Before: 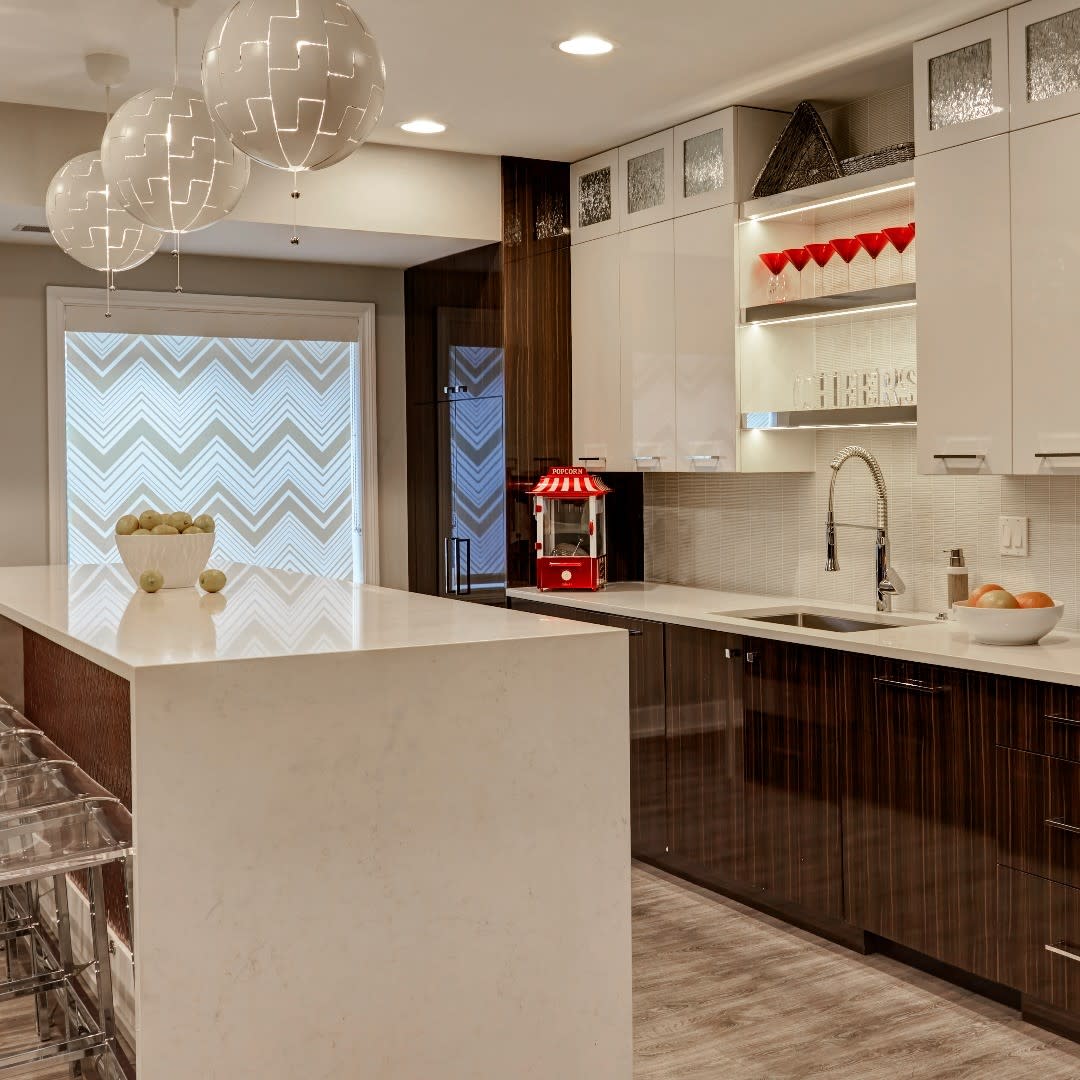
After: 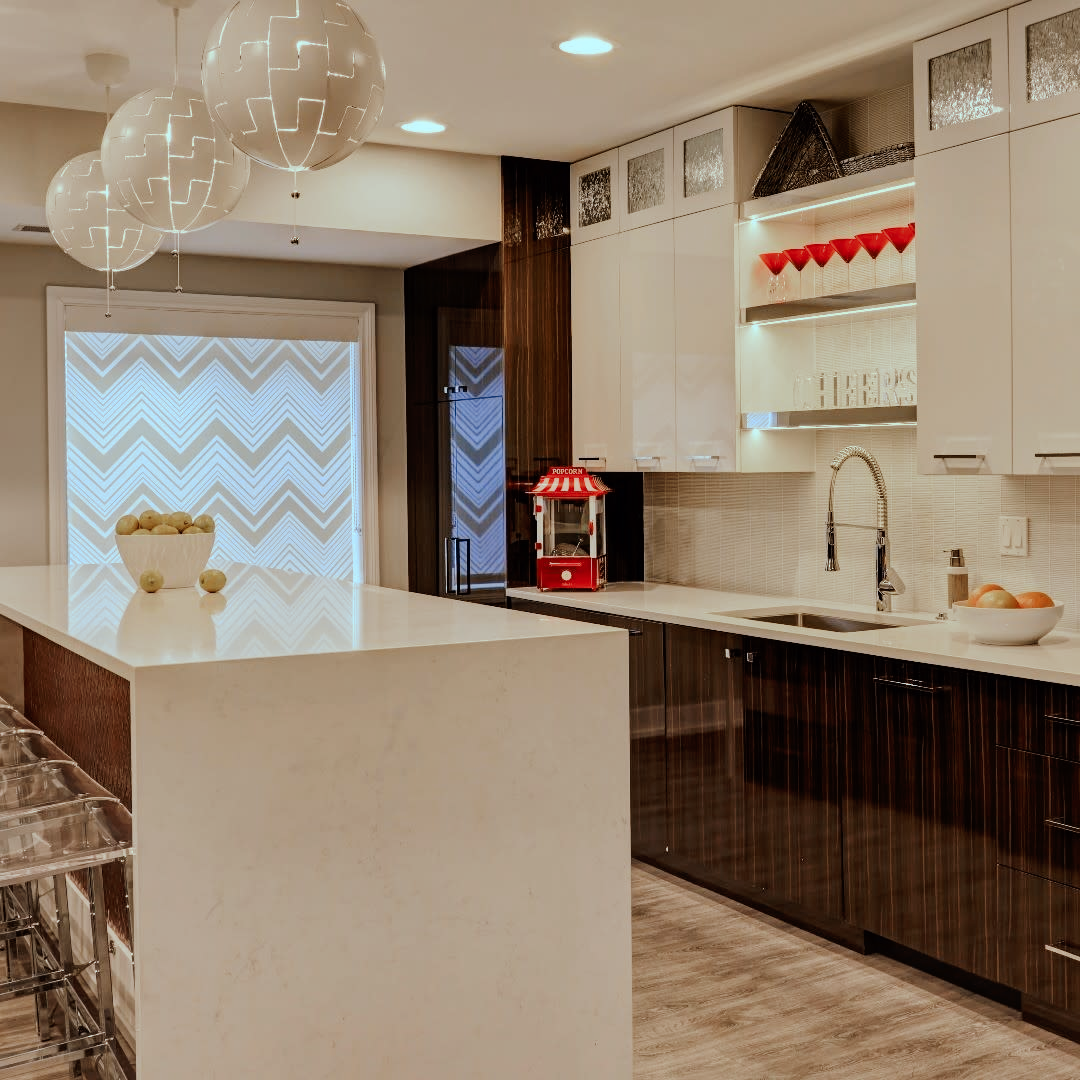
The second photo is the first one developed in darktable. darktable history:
tone curve: curves: ch0 [(0, 0) (0.003, 0.002) (0.011, 0.006) (0.025, 0.013) (0.044, 0.019) (0.069, 0.032) (0.1, 0.056) (0.136, 0.095) (0.177, 0.144) (0.224, 0.193) (0.277, 0.26) (0.335, 0.331) (0.399, 0.405) (0.468, 0.479) (0.543, 0.552) (0.623, 0.624) (0.709, 0.699) (0.801, 0.772) (0.898, 0.856) (1, 1)], preserve colors none
color look up table: target L [88.7, 87.28, 74.74, 83.95, 60.57, 65.6, 62.31, 61.47, 52.9, 34.59, 31.26, 202.46, 70.83, 75.49, 64.4, 68.34, 63.14, 60.28, 56.97, 47.93, 39, 49.62, 50.5, 47.51, 38.01, 34.52, 33.9, 21.1, 24.19, 93.72, 84.7, 73.03, 71.42, 64.92, 60.99, 61.91, 56.61, 51.28, 48.58, 41.73, 30.82, 32.34, 13.07, 6.064, 87.56, 74.55, 74.82, 54.85, 50.34], target a [-12.96, -30.98, -15.26, -10.74, -56.74, -17.28, -3.438, -42.74, 4.405, -28.1, -20.78, 0, -1.645, 18.75, 22.78, 18.65, 9.46, 29.95, 38.44, 58.5, 51.54, 58.64, 65.69, 61.64, 6.845, 34.43, 44.1, 9.184, 36.11, -8.099, 12.27, 24.33, 29.42, 27.74, 4.075, 11.76, 73.31, 49.72, 58.6, 10.97, 32.11, 38.61, 23.8, 13.94, -24.77, -45.6, -13.91, -12.88, -31.81], target b [37.75, 18.15, 57.15, 4.191, 45.6, 52.79, 21.1, 30.18, 48.79, 32.3, 4.125, -0.002, 54.76, 26.74, 49.46, 8.258, 53.32, 34.85, 55.93, -18.86, 36.78, 35.5, -2.963, 50.02, 4.095, 38.06, 4.603, 23.45, 25.71, -14.98, -30.69, -8.823, -40.44, -46.61, -46.99, -73.13, -41.82, -16.91, -90.39, -70.42, -28.36, -92.52, -43.73, -11.19, -8.194, -11.18, -47.32, -18.89, -3.443], num patches 49
